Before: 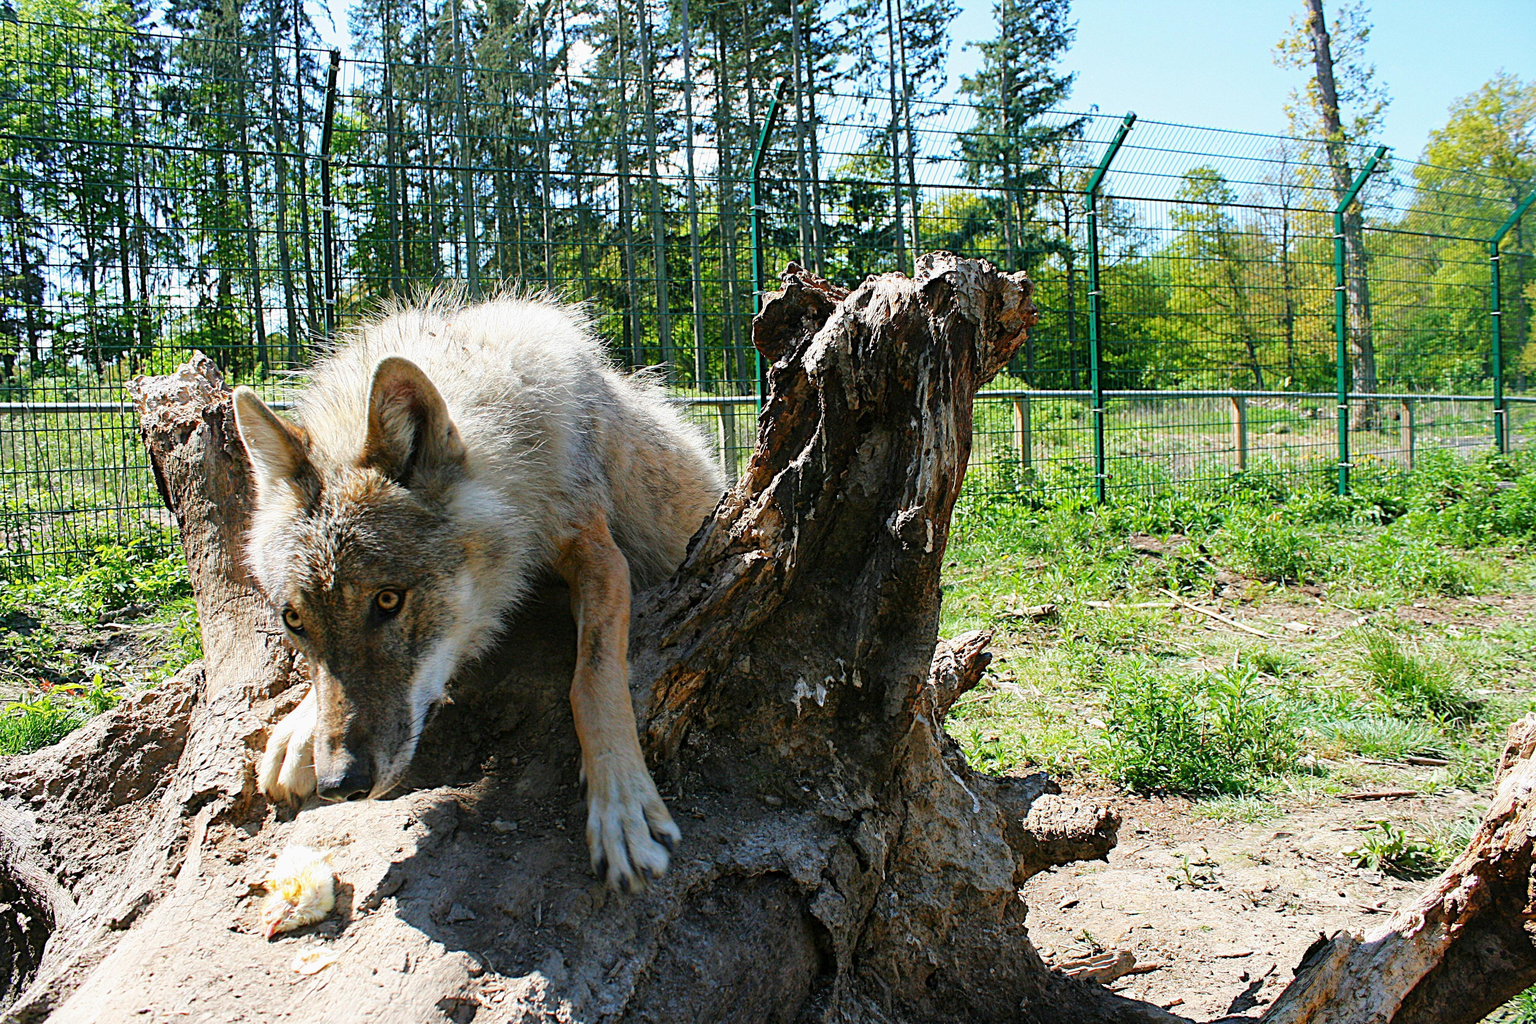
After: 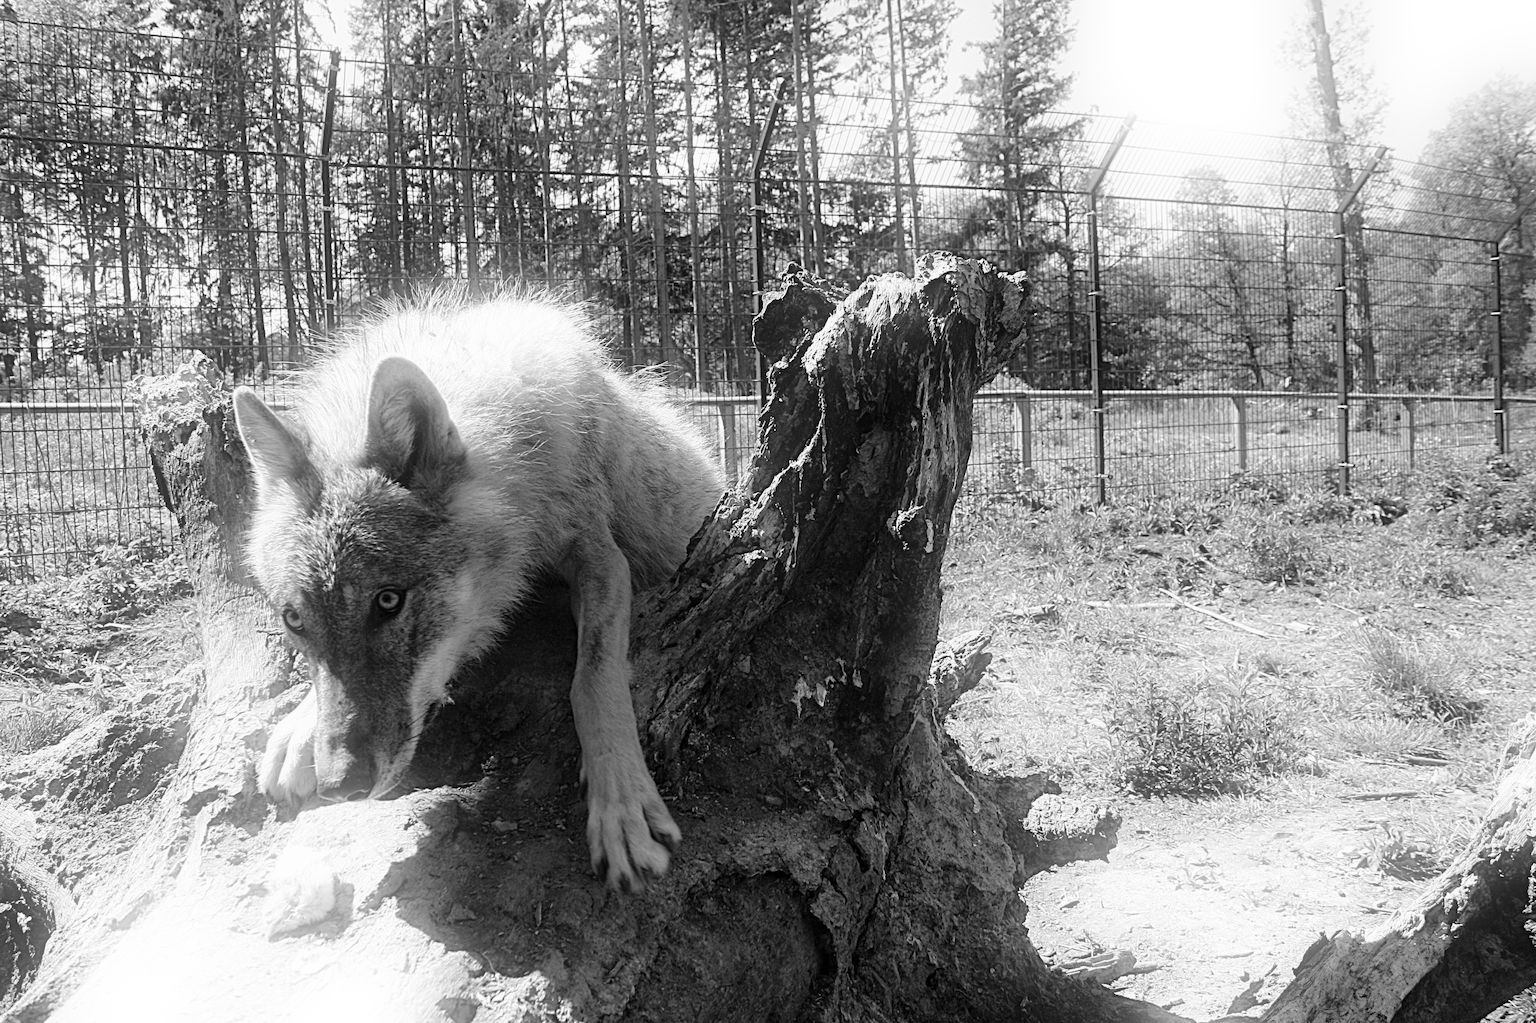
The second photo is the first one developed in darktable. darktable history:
bloom: on, module defaults
monochrome: on, module defaults
base curve: curves: ch0 [(0, 0) (0.74, 0.67) (1, 1)]
color correction: highlights a* -7.23, highlights b* -0.161, shadows a* 20.08, shadows b* 11.73
